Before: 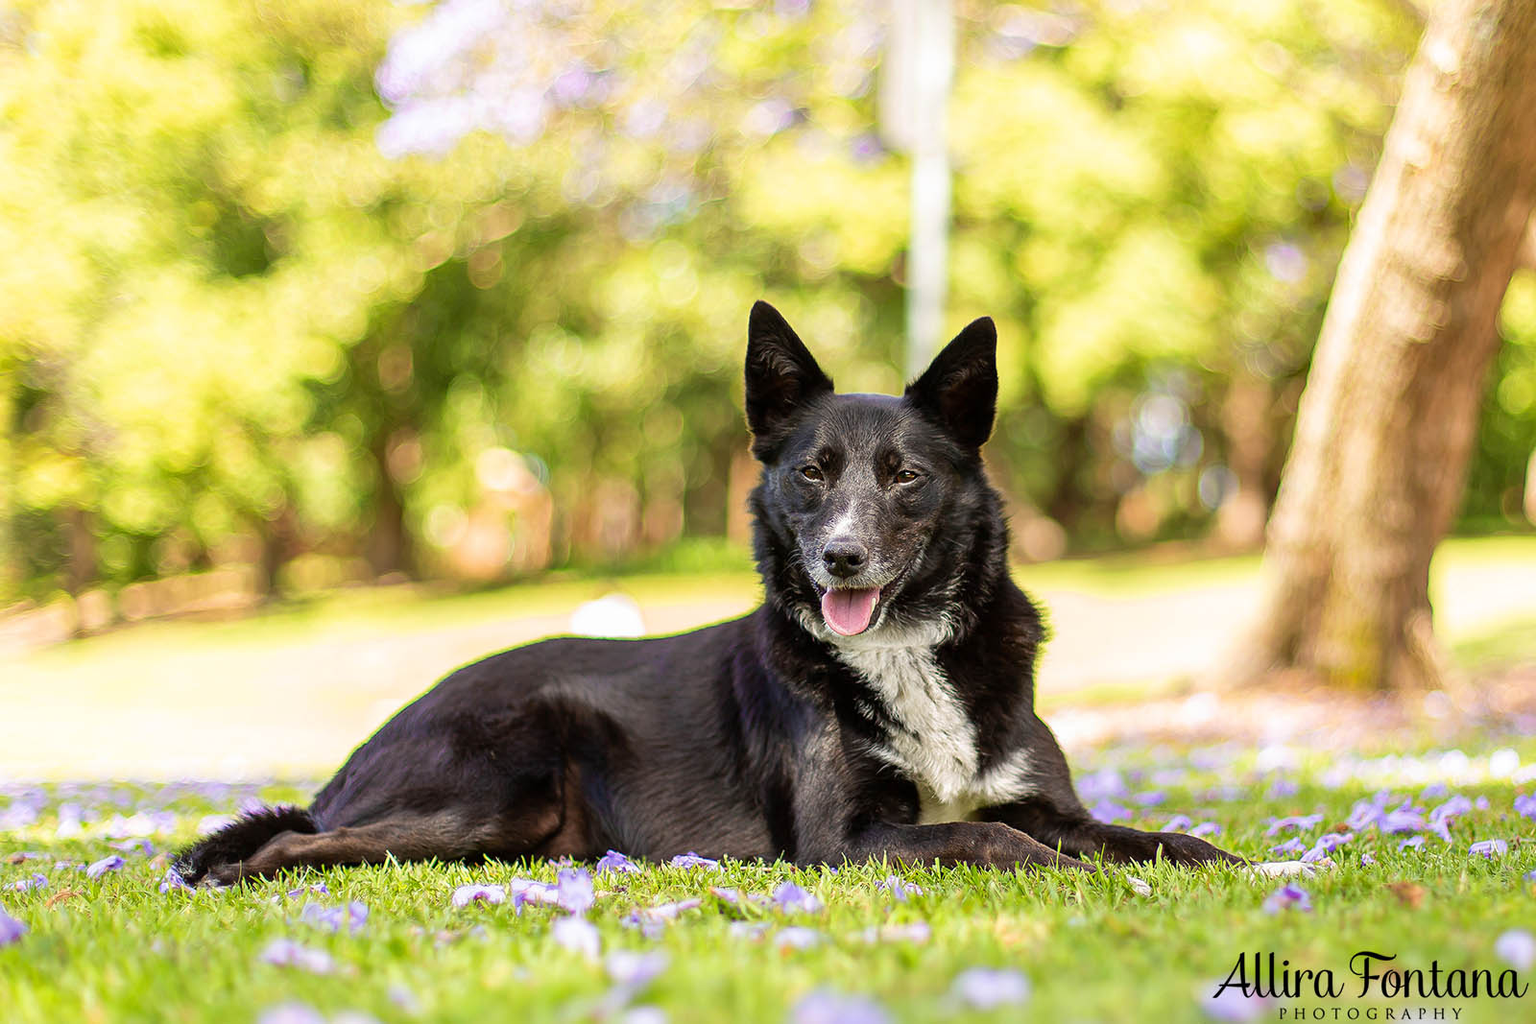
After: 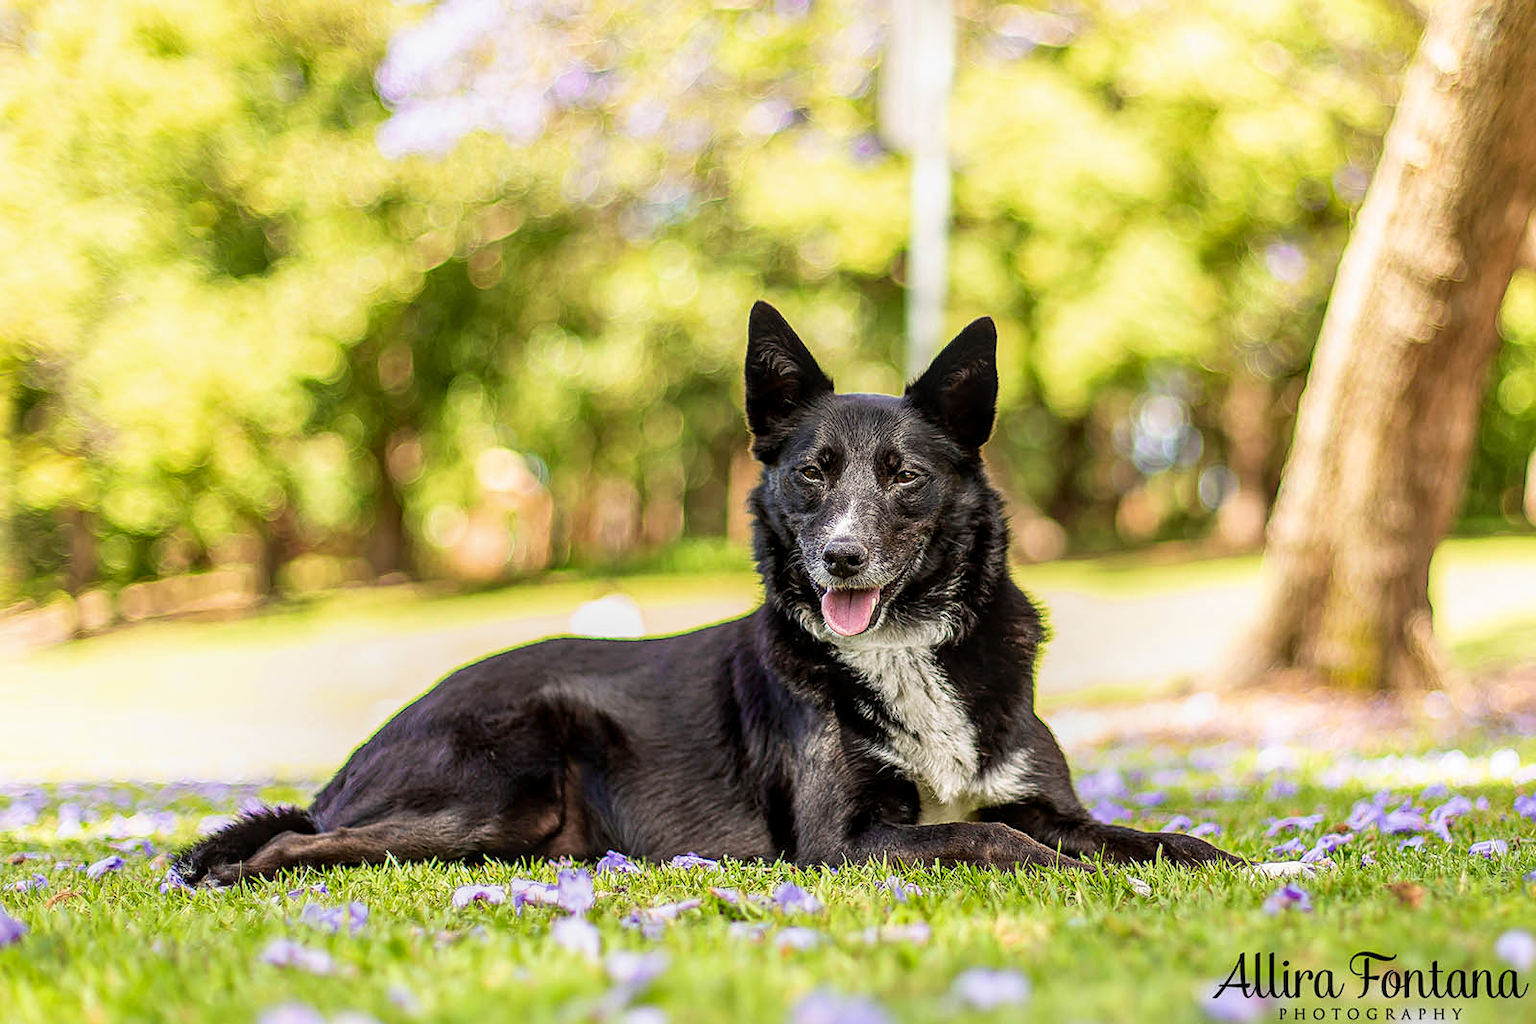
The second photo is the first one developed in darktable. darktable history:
filmic rgb: black relative exposure -16 EV, white relative exposure 2.93 EV, hardness 10.04, color science v6 (2022)
local contrast: detail 130%
sharpen: amount 0.2
